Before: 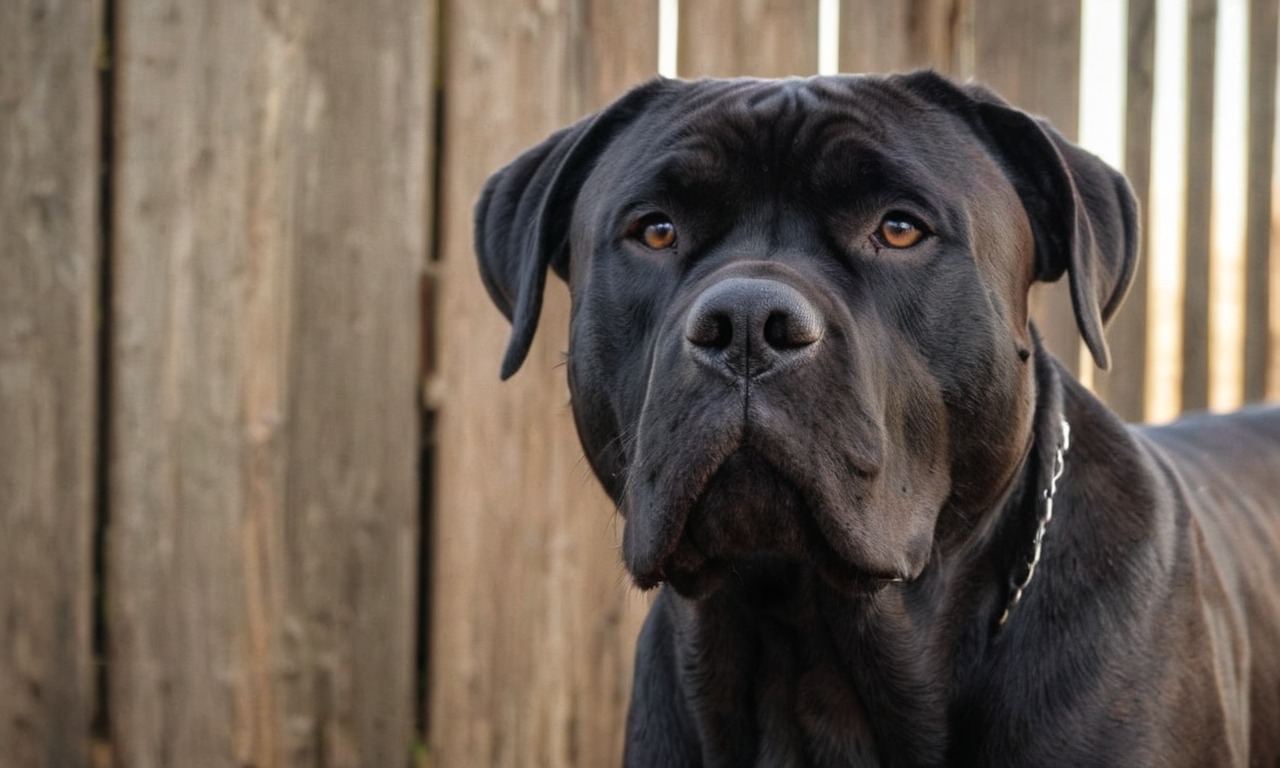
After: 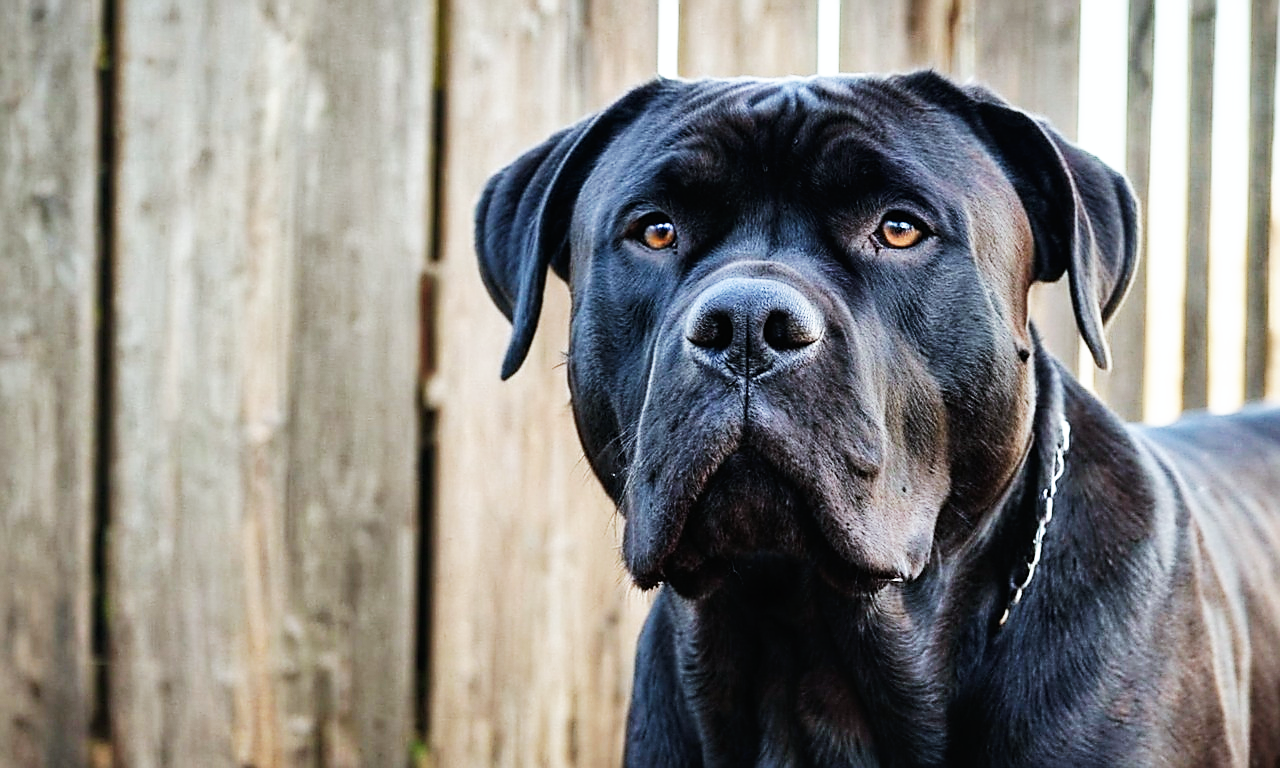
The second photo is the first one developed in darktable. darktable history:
color calibration: illuminant Planckian (black body), x 0.375, y 0.373, temperature 4117 K
base curve: curves: ch0 [(0, 0) (0.007, 0.004) (0.027, 0.03) (0.046, 0.07) (0.207, 0.54) (0.442, 0.872) (0.673, 0.972) (1, 1)], preserve colors none
shadows and highlights: soften with gaussian
sharpen: radius 1.4, amount 1.25, threshold 0.7
